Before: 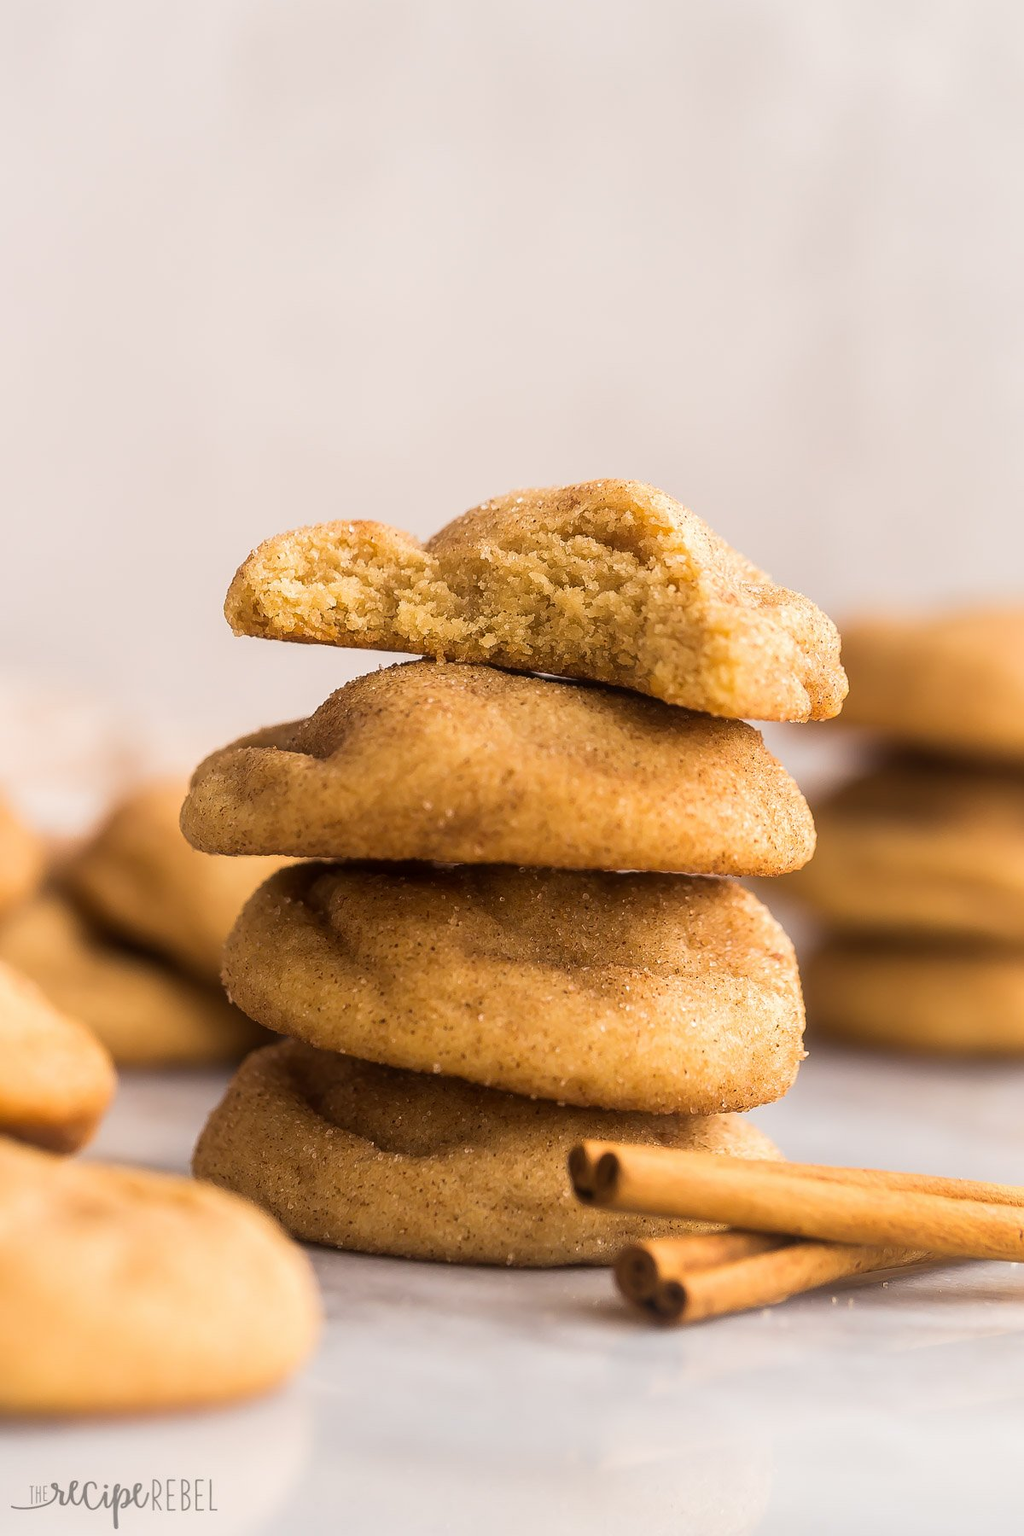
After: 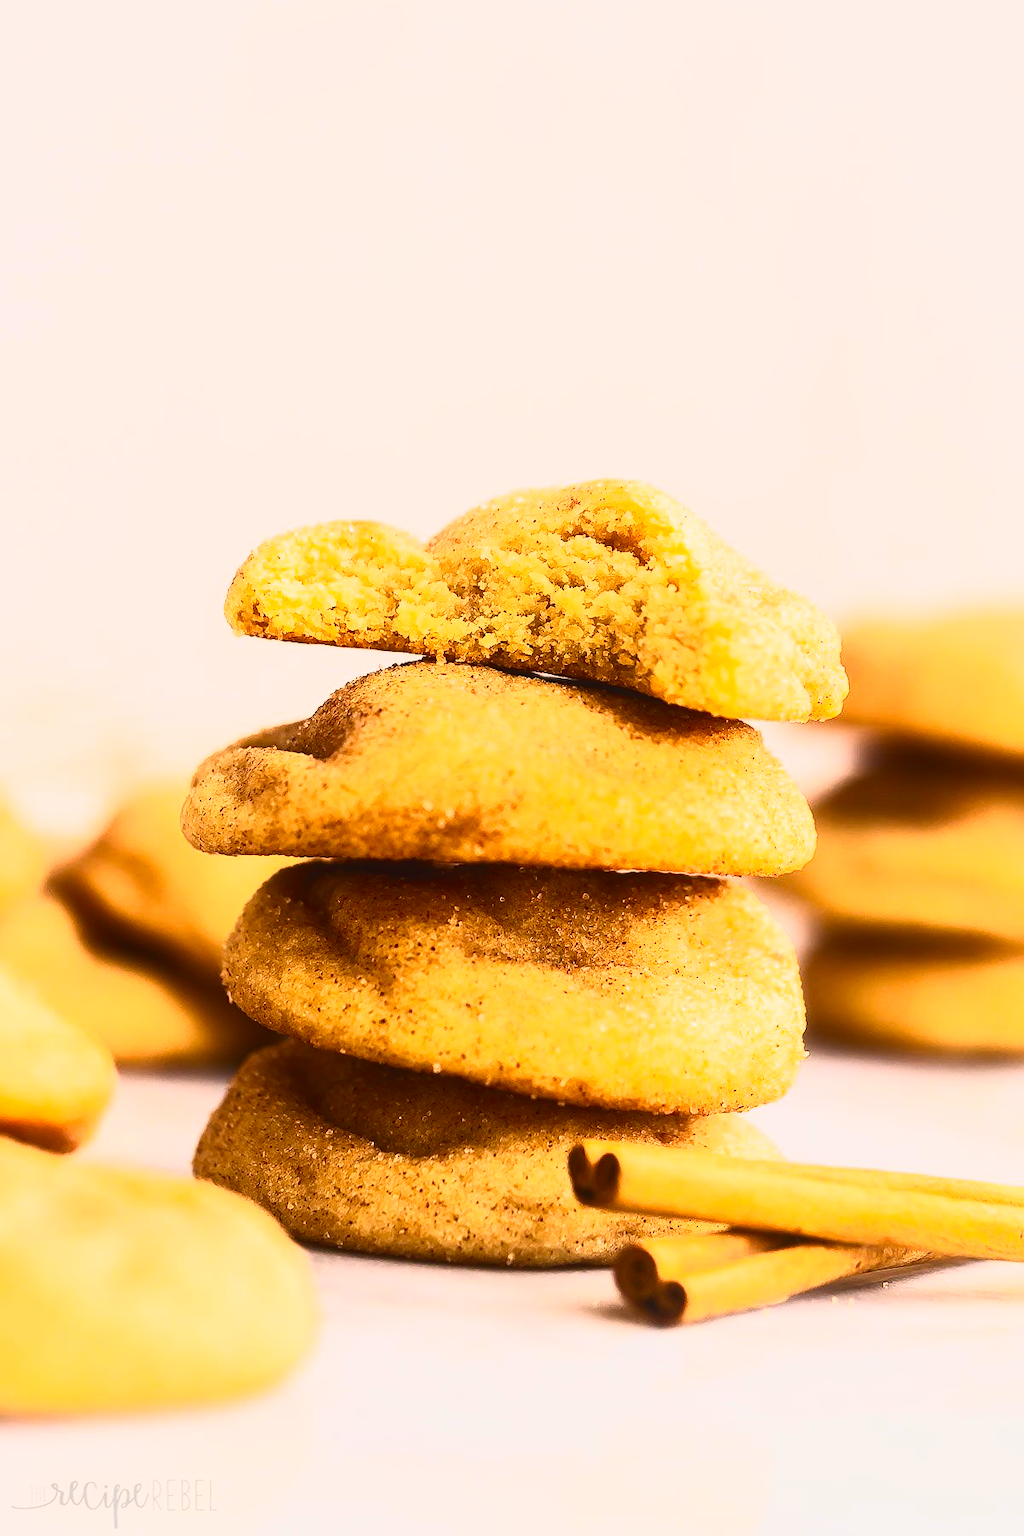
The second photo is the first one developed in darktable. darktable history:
tone curve: curves: ch0 [(0, 0.025) (0.15, 0.143) (0.452, 0.486) (0.751, 0.788) (1, 0.961)]; ch1 [(0, 0) (0.43, 0.408) (0.476, 0.469) (0.497, 0.507) (0.546, 0.571) (0.566, 0.607) (0.62, 0.657) (1, 1)]; ch2 [(0, 0) (0.386, 0.397) (0.505, 0.498) (0.547, 0.546) (0.579, 0.58) (1, 1)], color space Lab, linked channels, preserve colors none
contrast brightness saturation: contrast 0.822, brightness 0.594, saturation 0.602
